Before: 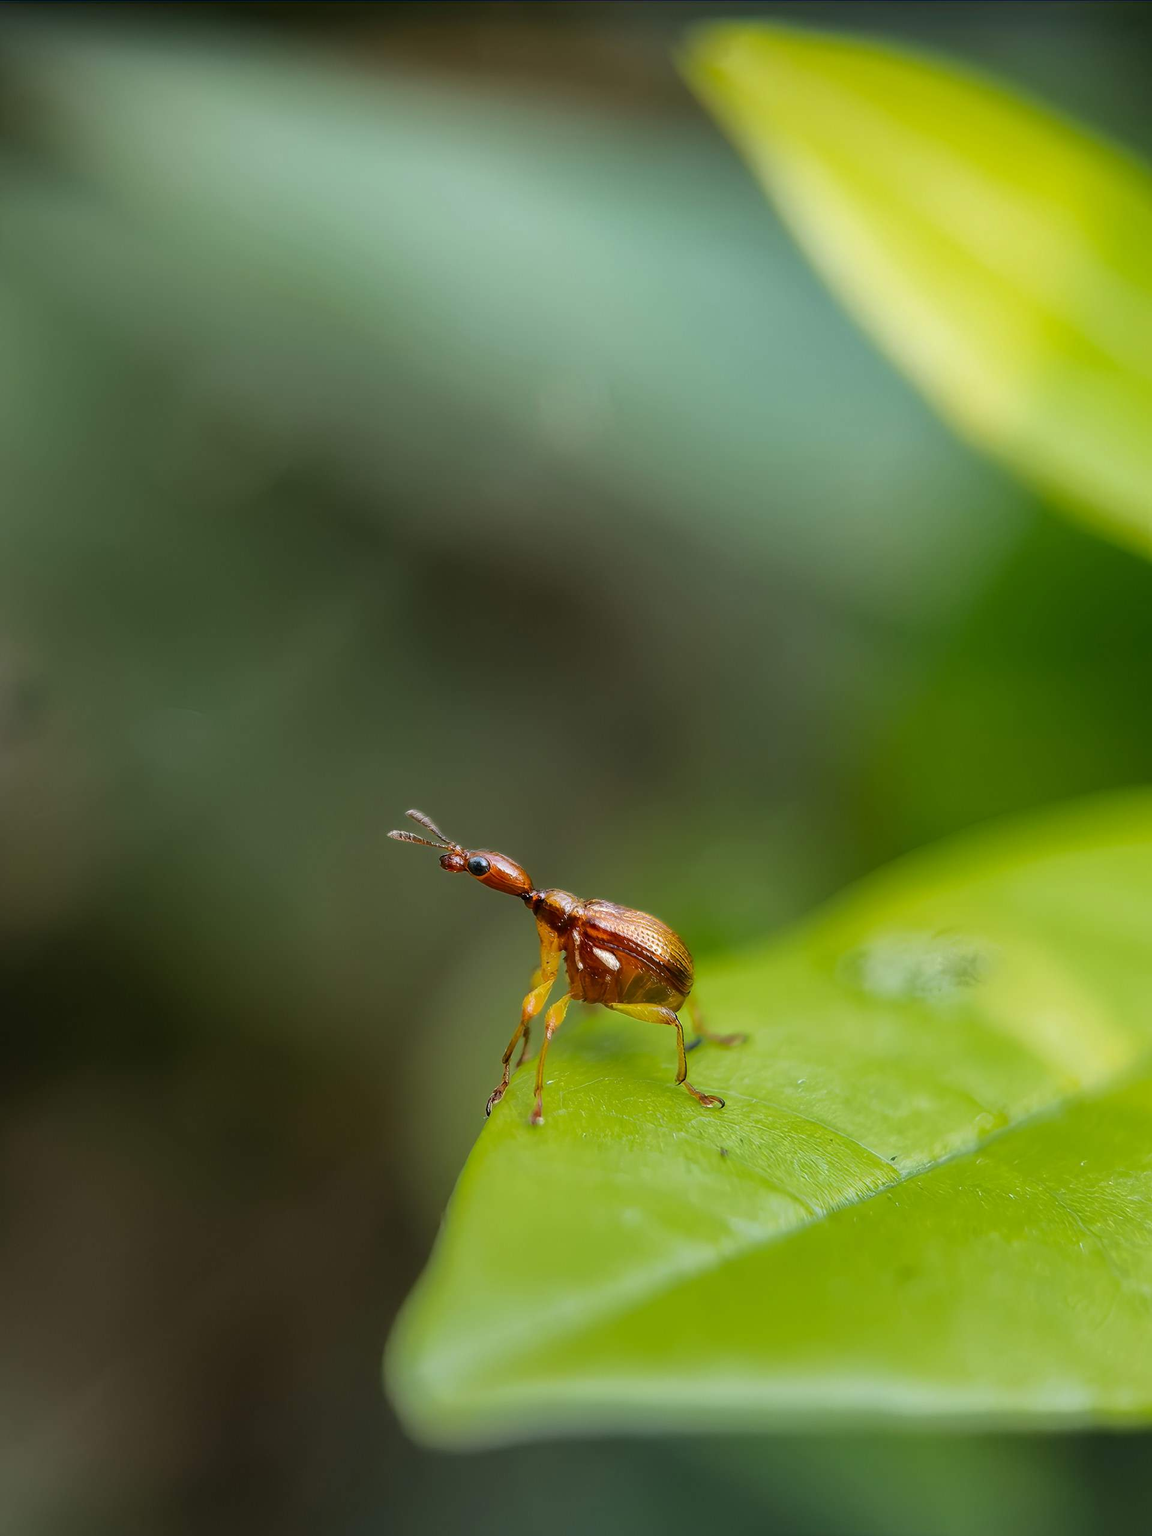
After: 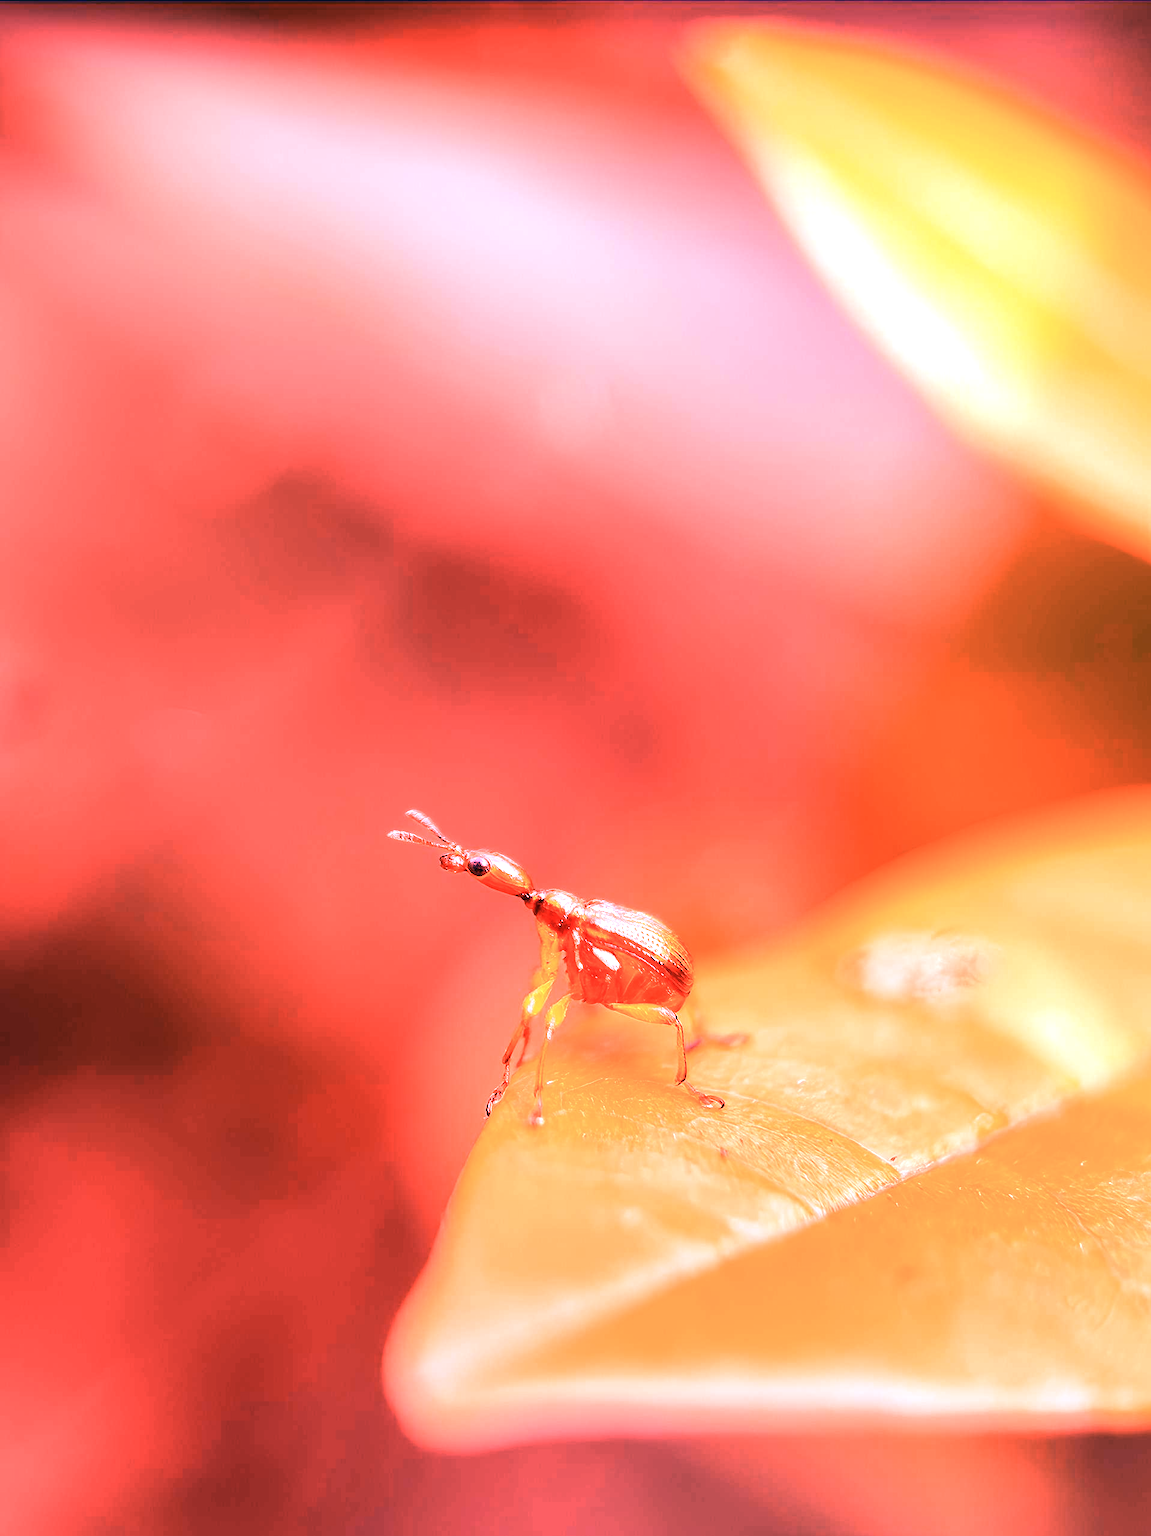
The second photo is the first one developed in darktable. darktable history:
white balance: red 4.26, blue 1.802
color zones: curves: ch1 [(0, 0.455) (0.063, 0.455) (0.286, 0.495) (0.429, 0.5) (0.571, 0.5) (0.714, 0.5) (0.857, 0.5) (1, 0.455)]; ch2 [(0, 0.532) (0.063, 0.521) (0.233, 0.447) (0.429, 0.489) (0.571, 0.5) (0.714, 0.5) (0.857, 0.5) (1, 0.532)]
